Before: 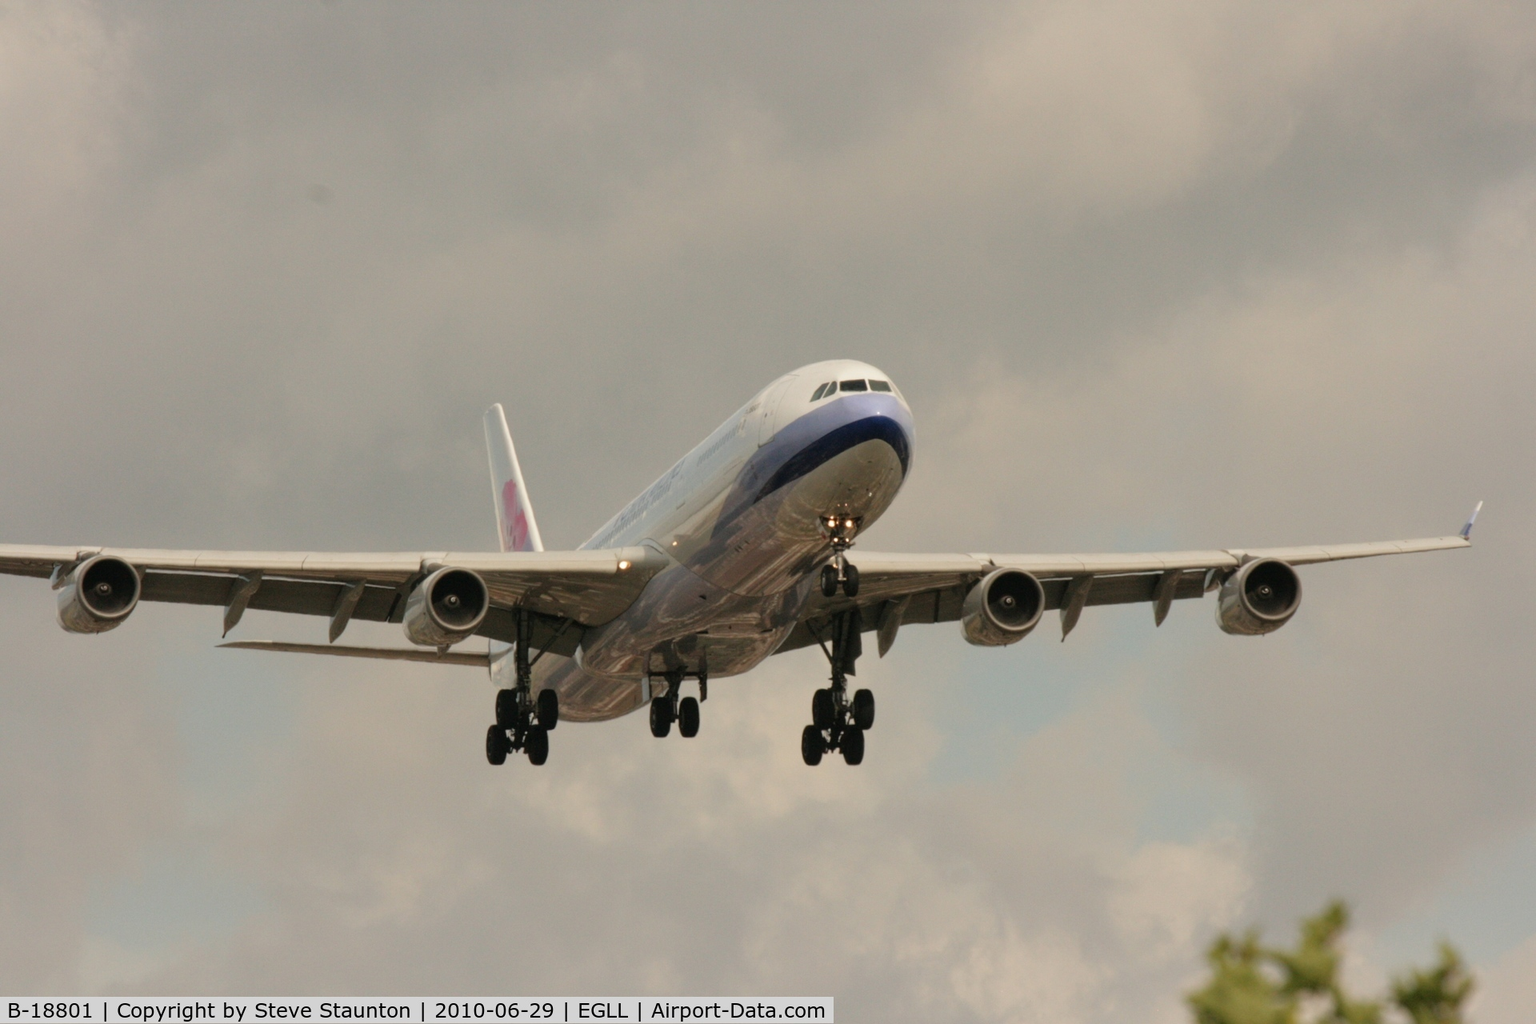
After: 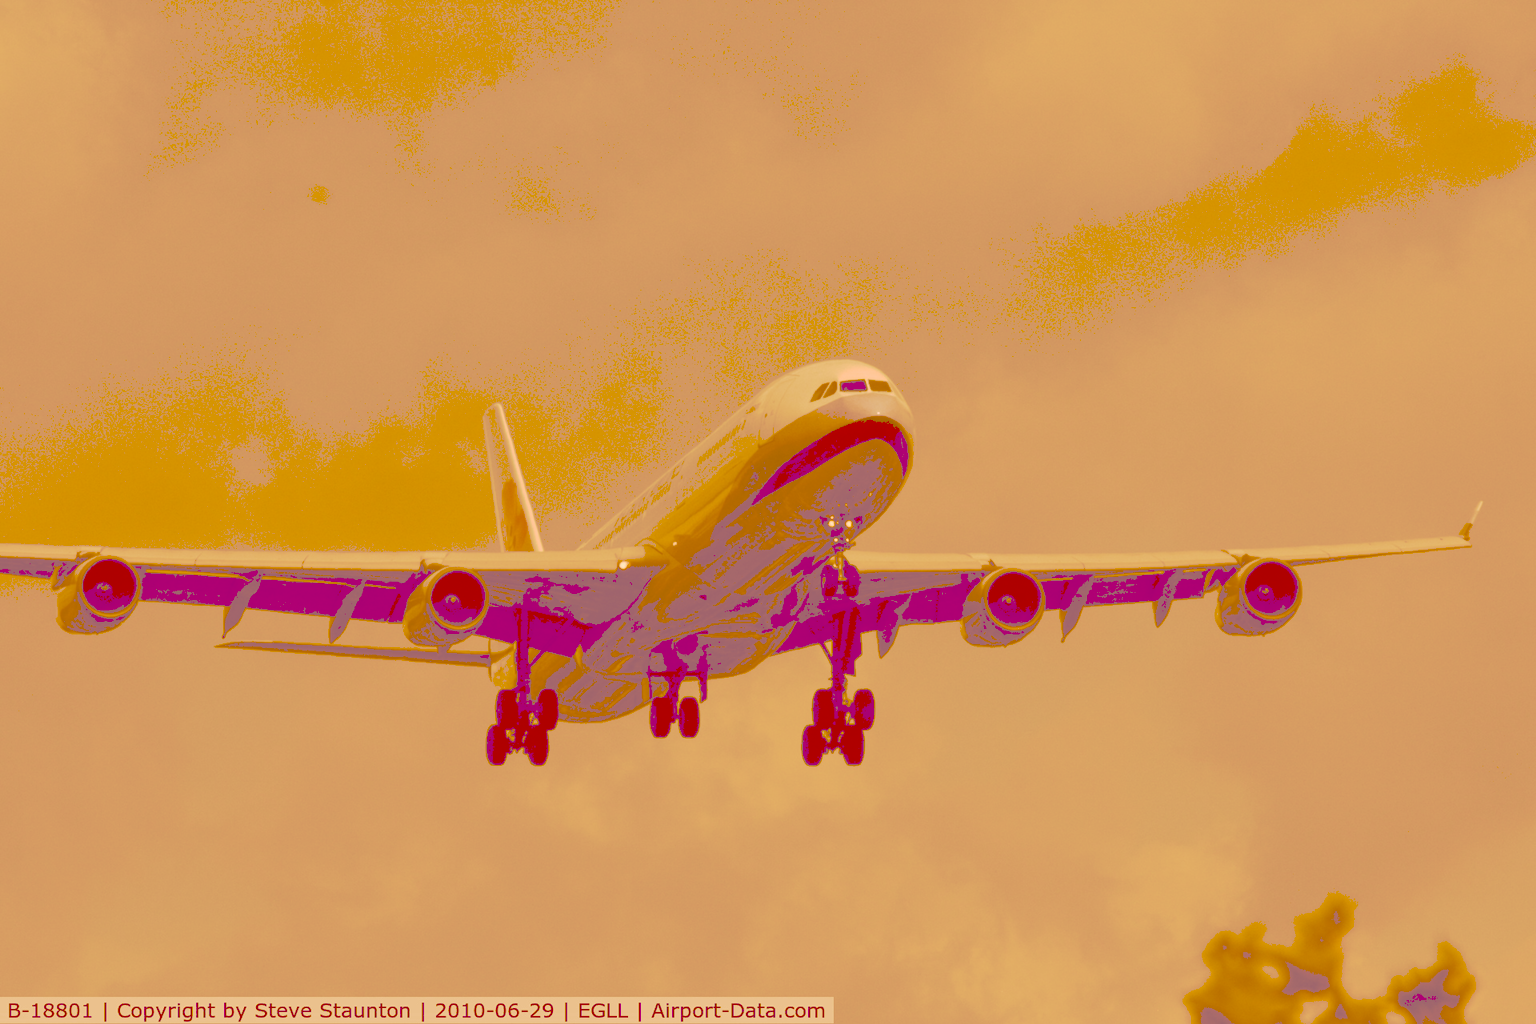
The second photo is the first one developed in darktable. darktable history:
tone curve: curves: ch0 [(0, 0) (0.003, 0.453) (0.011, 0.457) (0.025, 0.457) (0.044, 0.463) (0.069, 0.464) (0.1, 0.471) (0.136, 0.475) (0.177, 0.481) (0.224, 0.486) (0.277, 0.496) (0.335, 0.515) (0.399, 0.544) (0.468, 0.577) (0.543, 0.621) (0.623, 0.67) (0.709, 0.73) (0.801, 0.788) (0.898, 0.848) (1, 1)], preserve colors none
color look up table: target L [95.65, 91.38, 86.29, 85.45, 84.02, 75.06, 74.61, 67.7, 63.68, 59.46, 47.21, 45.2, 27.13, 78.34, 76.66, 68.44, 67.82, 64.26, 51.32, 50.76, 38.83, 34.89, 30.51, 27.64, 25.45, 21.91, 96.19, 90.64, 79.47, 76.08, 82.56, 77.87, 61.35, 59.53, 57.19, 52.7, 61.7, 74.91, 47.52, 38.26, 28.59, 48.77, 29.92, 23.45, 88.37, 78.45, 71.51, 54.49, 23.49], target a [12.14, 12.56, -8.165, -0.2, -6.744, -10.88, 8.039, 24.55, -1.202, 7.211, 19.21, 34.02, 64.67, 27.89, 25.77, 47.98, 36.81, 45.05, 81.37, 40.8, 58.86, 85.64, 83.9, 78.6, 74.6, 68.09, 14.07, 20.12, 30.18, 22.65, 23.52, 36.51, 28.42, 68.81, 41.6, 78.06, 36.42, 34.92, 41.86, 76.17, 69.03, 63.52, 78.74, 70.92, 2.729, 12.34, 25.23, 27.63, 70.8], target b [57.49, 93.88, 51.19, 146.7, 144.19, 128.72, 127.73, 116.14, 109.44, 102, 81.16, 77.61, 46.56, 60.02, 131.55, 117.07, 116.25, 110.44, 88.19, 87.25, 66.69, 59.86, 52.38, 47.39, 43.66, 37.57, 26.05, 23.03, 31.71, 42.22, 15.25, 8.032, 104.99, 29.77, 97.79, 90.09, 36.85, 5.433, 81.33, 65.47, 49.01, 1.38, 51.01, 40.2, 23.14, 51.31, 20.9, 93.16, 40.25], num patches 49
